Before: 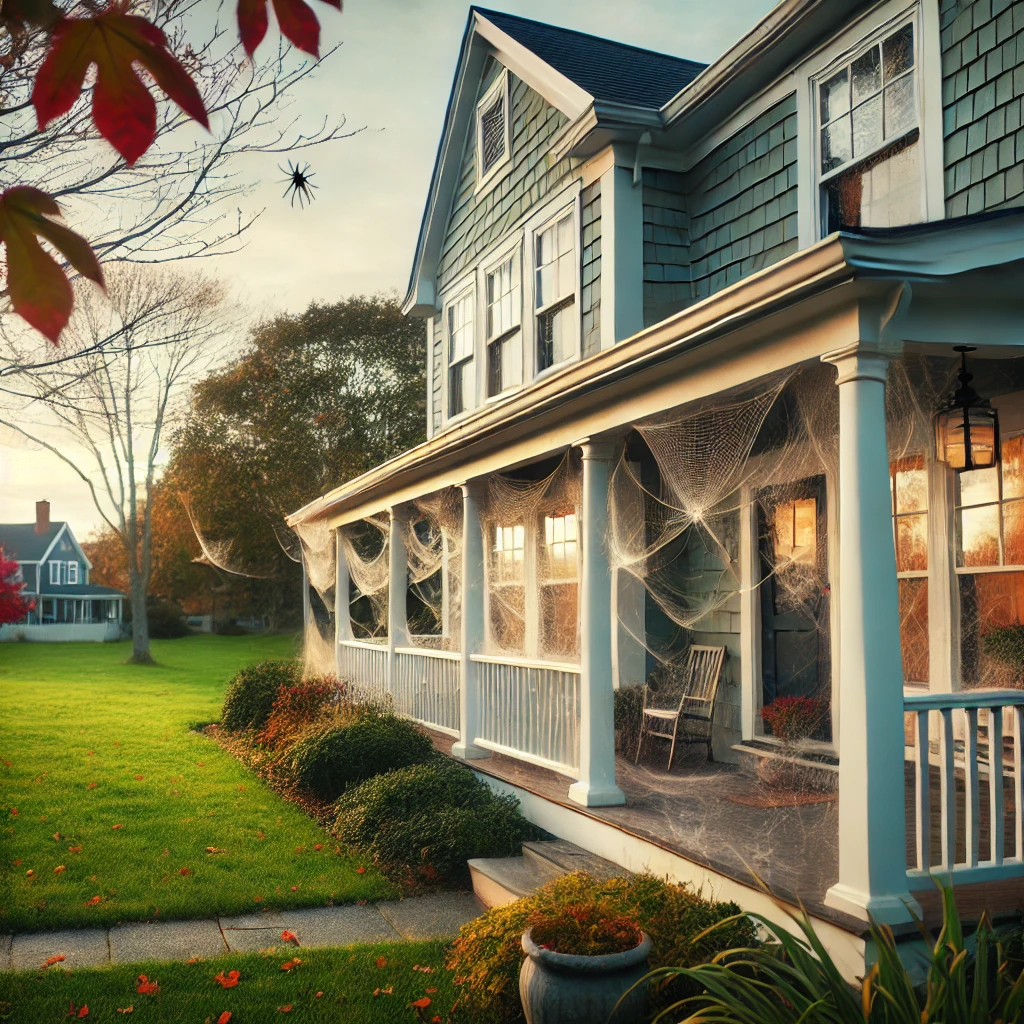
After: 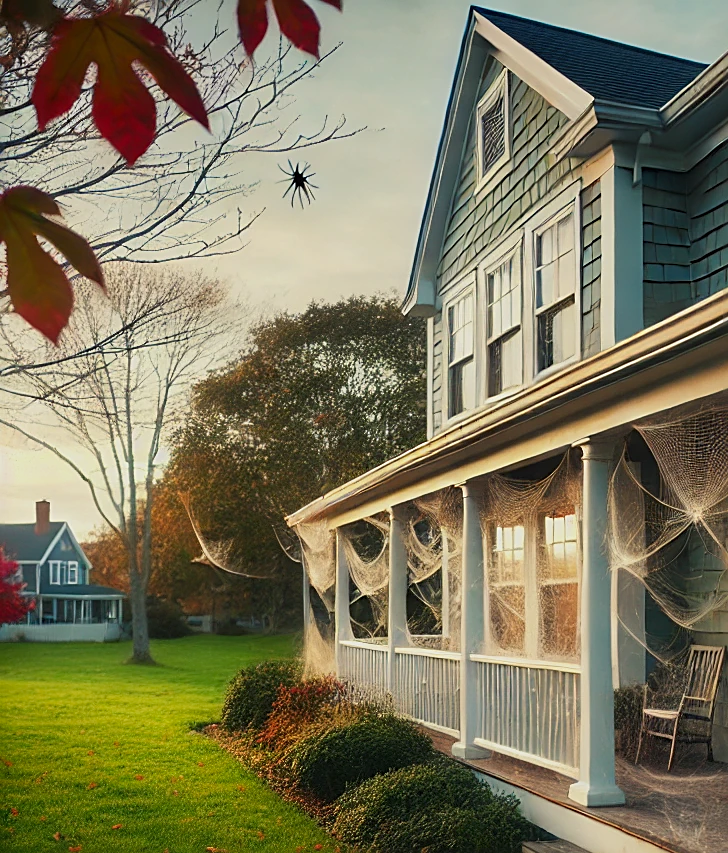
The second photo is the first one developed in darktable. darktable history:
shadows and highlights: radius 121.13, shadows 21.4, white point adjustment -9.72, highlights -14.39, soften with gaussian
crop: right 28.885%, bottom 16.626%
sharpen: on, module defaults
